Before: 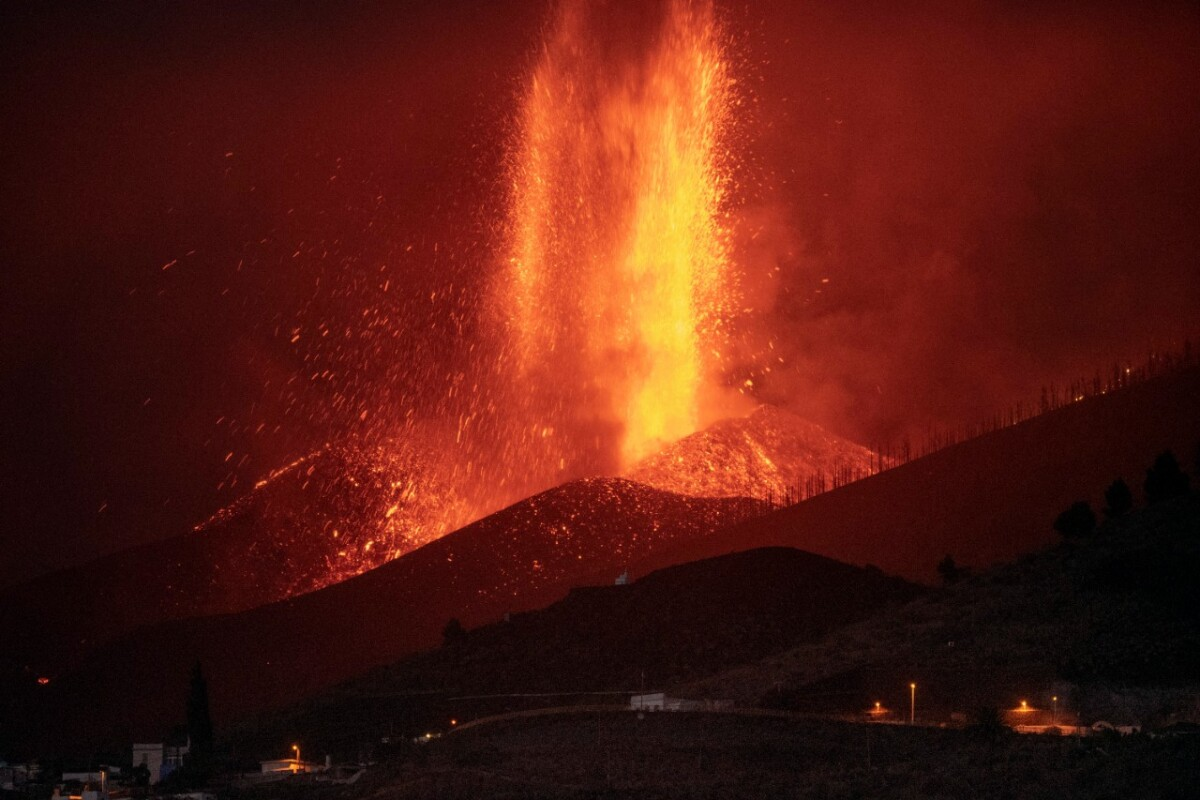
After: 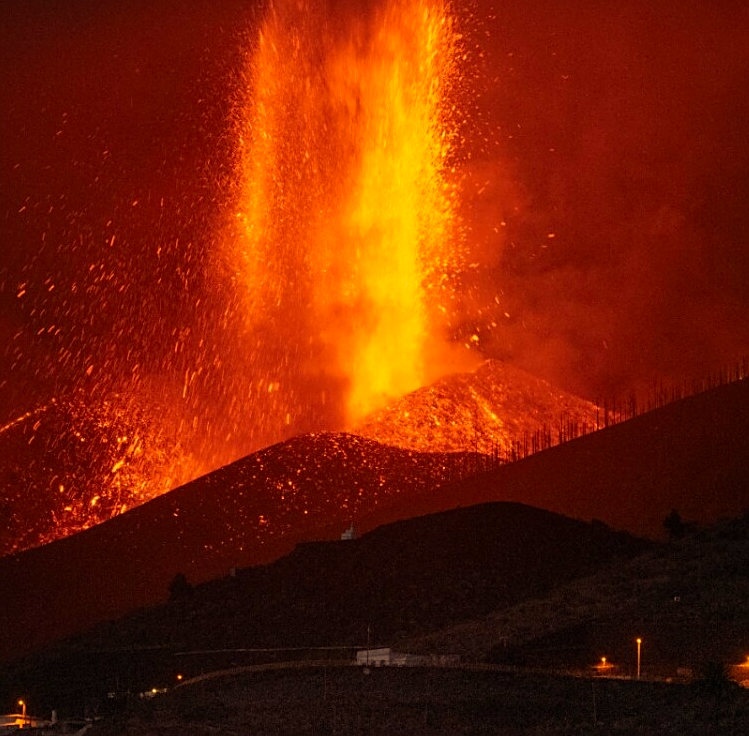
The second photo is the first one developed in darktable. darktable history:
sharpen: amount 0.495
color correction: highlights a* 14.77, highlights b* 31.31
crop and rotate: left 22.861%, top 5.63%, right 14.678%, bottom 2.255%
